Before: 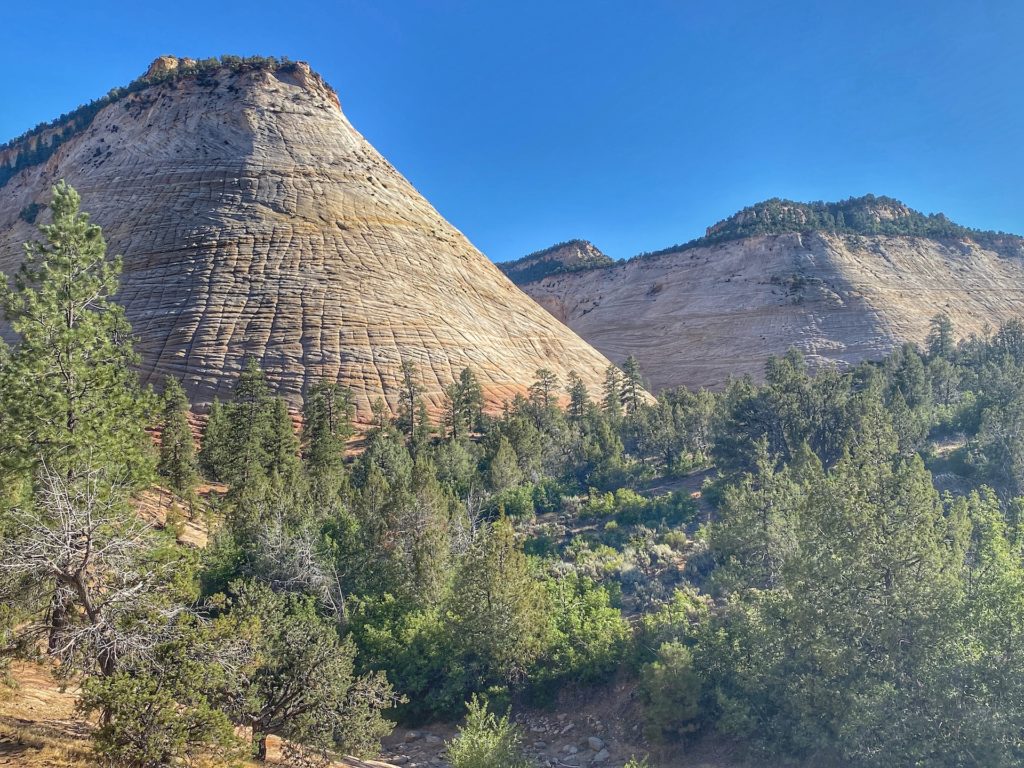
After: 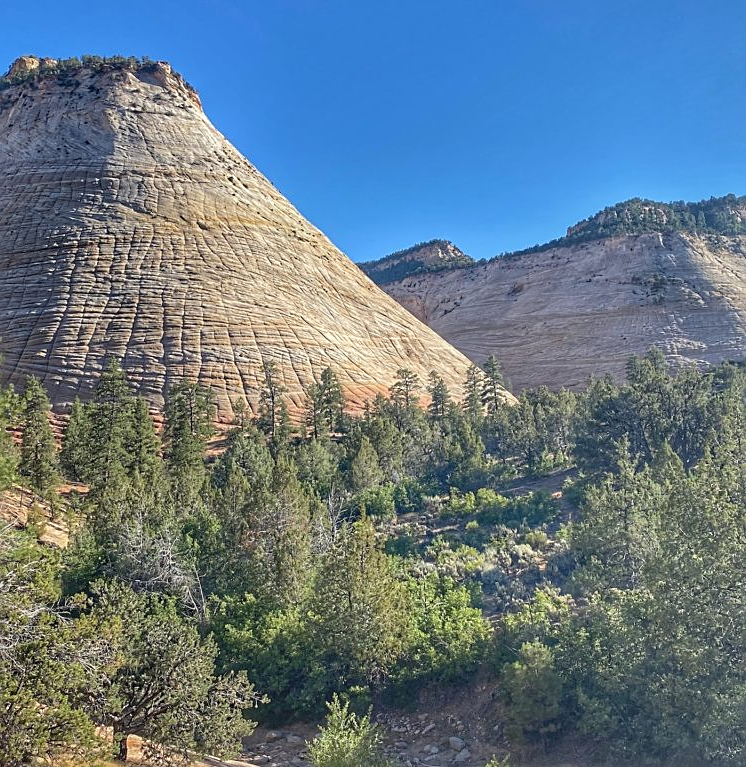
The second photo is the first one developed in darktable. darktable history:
crop: left 13.67%, right 13.428%
sharpen: on, module defaults
